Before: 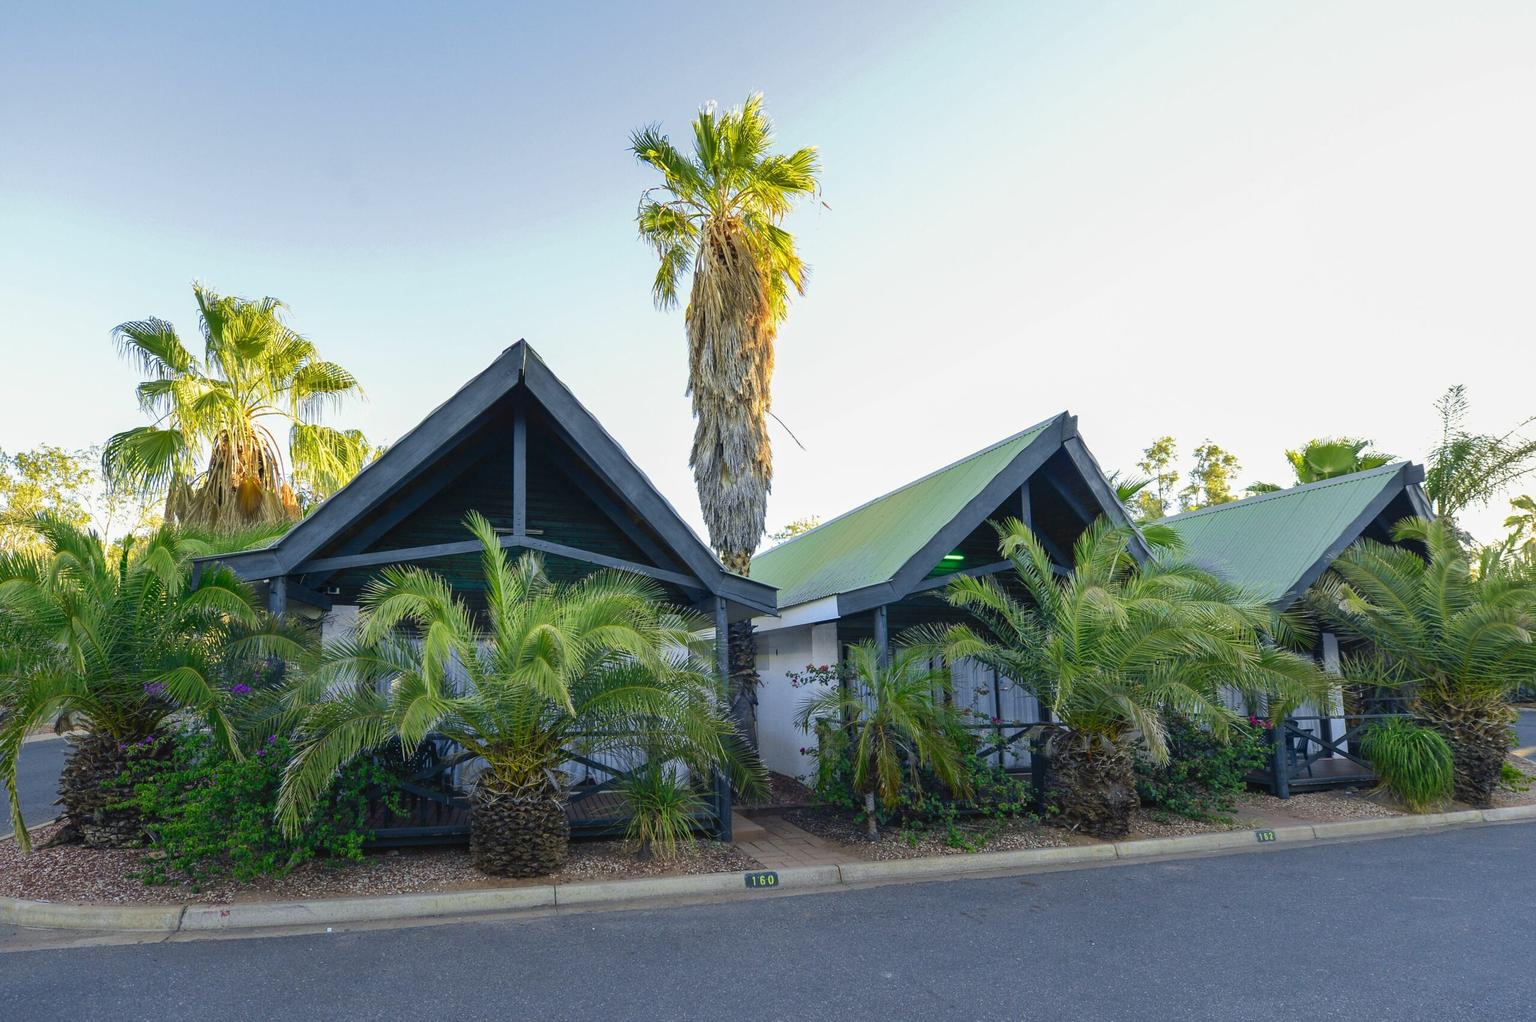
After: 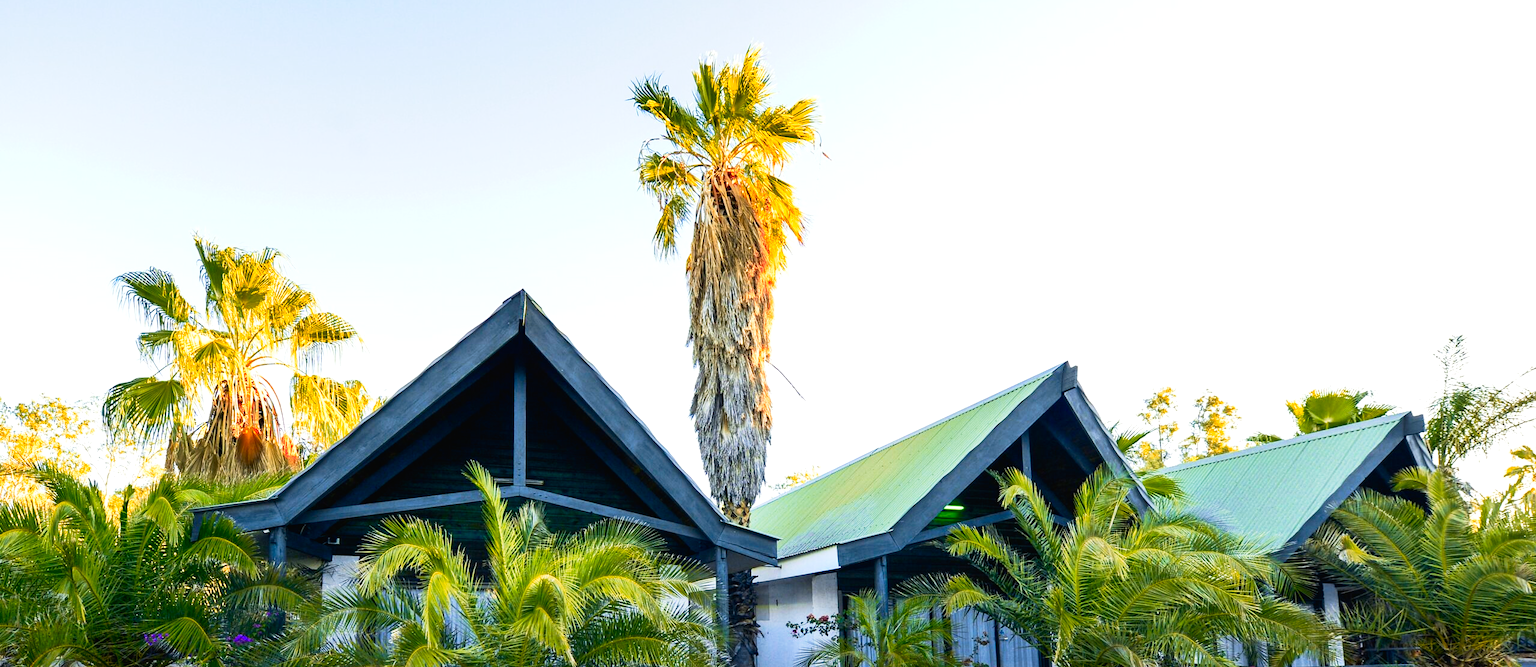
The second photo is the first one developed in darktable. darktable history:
crop and rotate: top 4.928%, bottom 29.736%
tone equalizer: -8 EV -0.435 EV, -7 EV -0.359 EV, -6 EV -0.319 EV, -5 EV -0.245 EV, -3 EV 0.21 EV, -2 EV 0.354 EV, -1 EV 0.379 EV, +0 EV 0.402 EV, edges refinement/feathering 500, mask exposure compensation -1.57 EV, preserve details no
color zones: curves: ch1 [(0.24, 0.634) (0.75, 0.5)]; ch2 [(0.253, 0.437) (0.745, 0.491)]
tone curve: curves: ch0 [(0, 0.013) (0.054, 0.018) (0.205, 0.191) (0.289, 0.292) (0.39, 0.424) (0.493, 0.551) (0.647, 0.752) (0.778, 0.895) (1, 0.998)]; ch1 [(0, 0) (0.385, 0.343) (0.439, 0.415) (0.494, 0.495) (0.501, 0.501) (0.51, 0.509) (0.54, 0.546) (0.586, 0.606) (0.66, 0.701) (0.783, 0.804) (1, 1)]; ch2 [(0, 0) (0.32, 0.281) (0.403, 0.399) (0.441, 0.428) (0.47, 0.469) (0.498, 0.496) (0.524, 0.538) (0.566, 0.579) (0.633, 0.665) (0.7, 0.711) (1, 1)], preserve colors none
